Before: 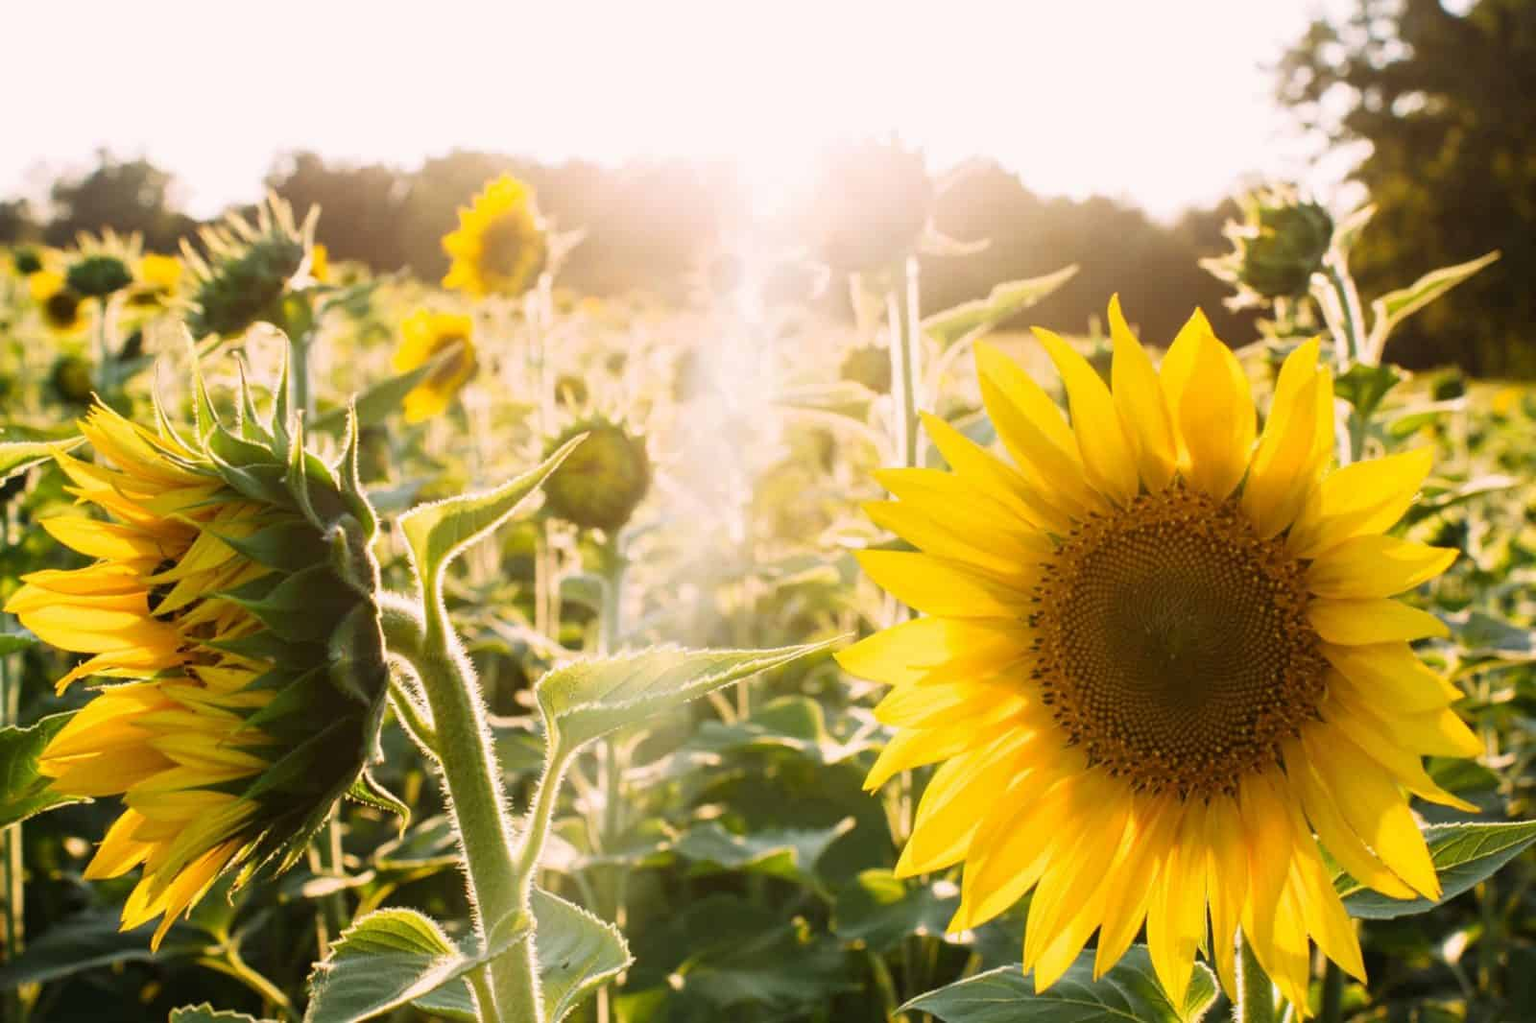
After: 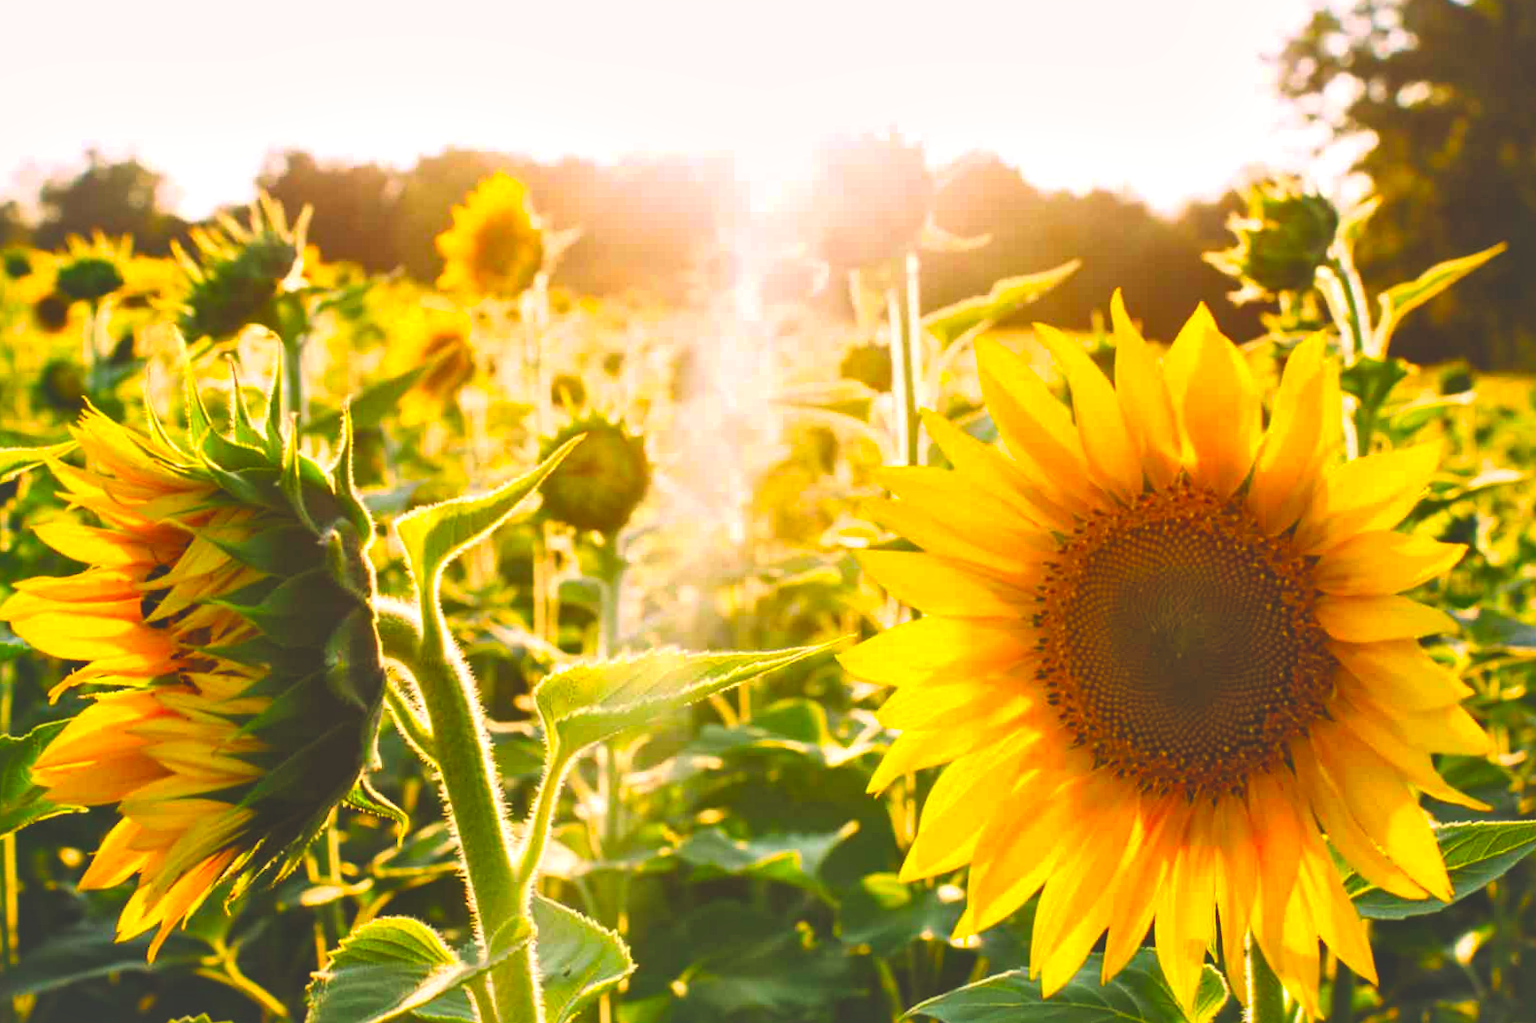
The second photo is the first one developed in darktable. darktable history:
rotate and perspective: rotation -0.45°, automatic cropping original format, crop left 0.008, crop right 0.992, crop top 0.012, crop bottom 0.988
exposure: black level correction -0.041, exposure 0.064 EV, compensate highlight preservation false
color correction: saturation 2.15
local contrast: mode bilateral grid, contrast 25, coarseness 60, detail 151%, midtone range 0.2
